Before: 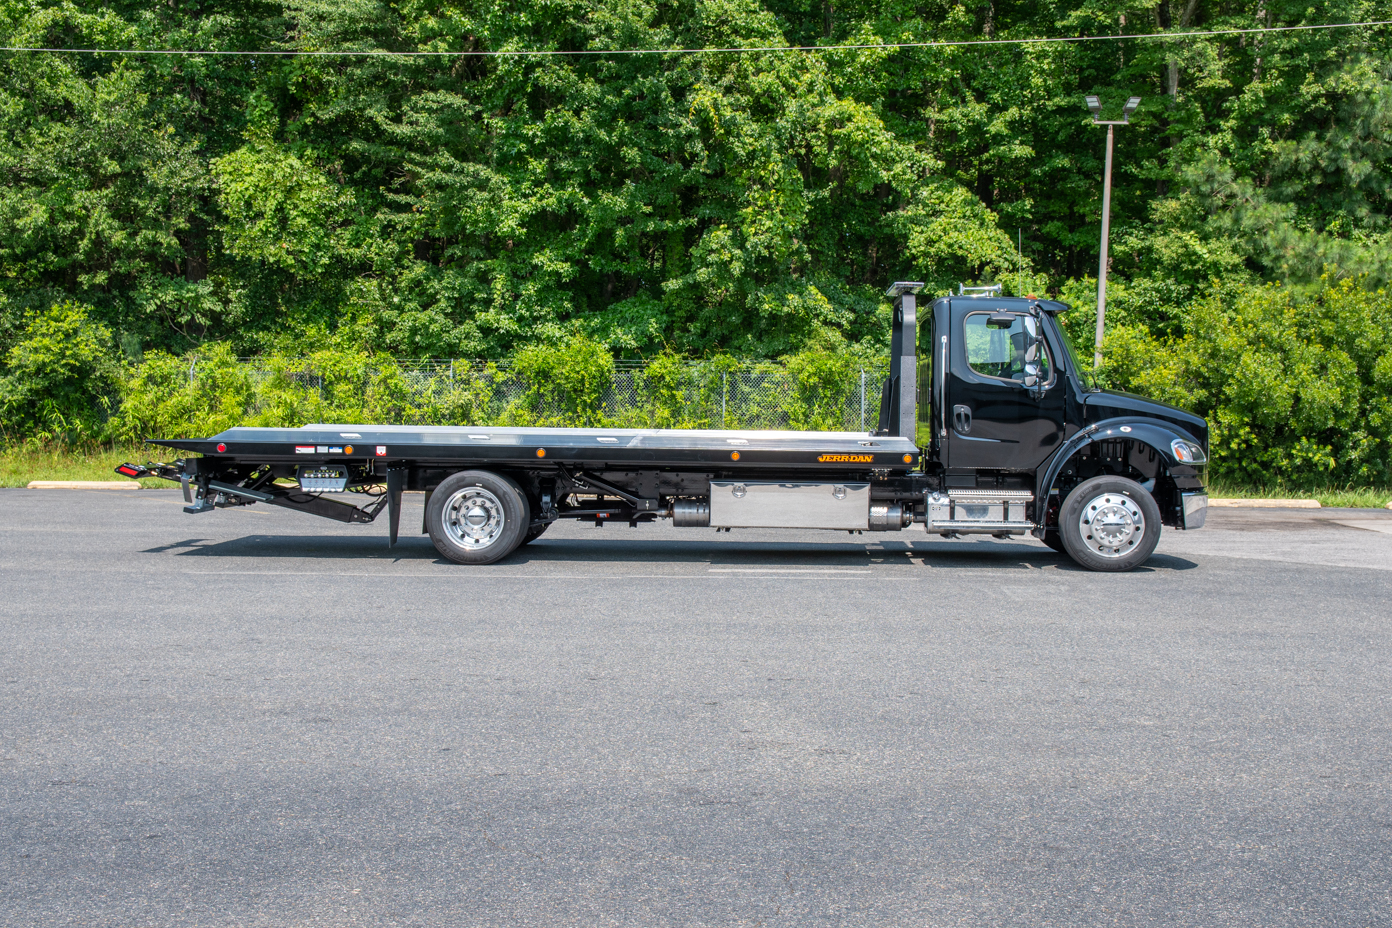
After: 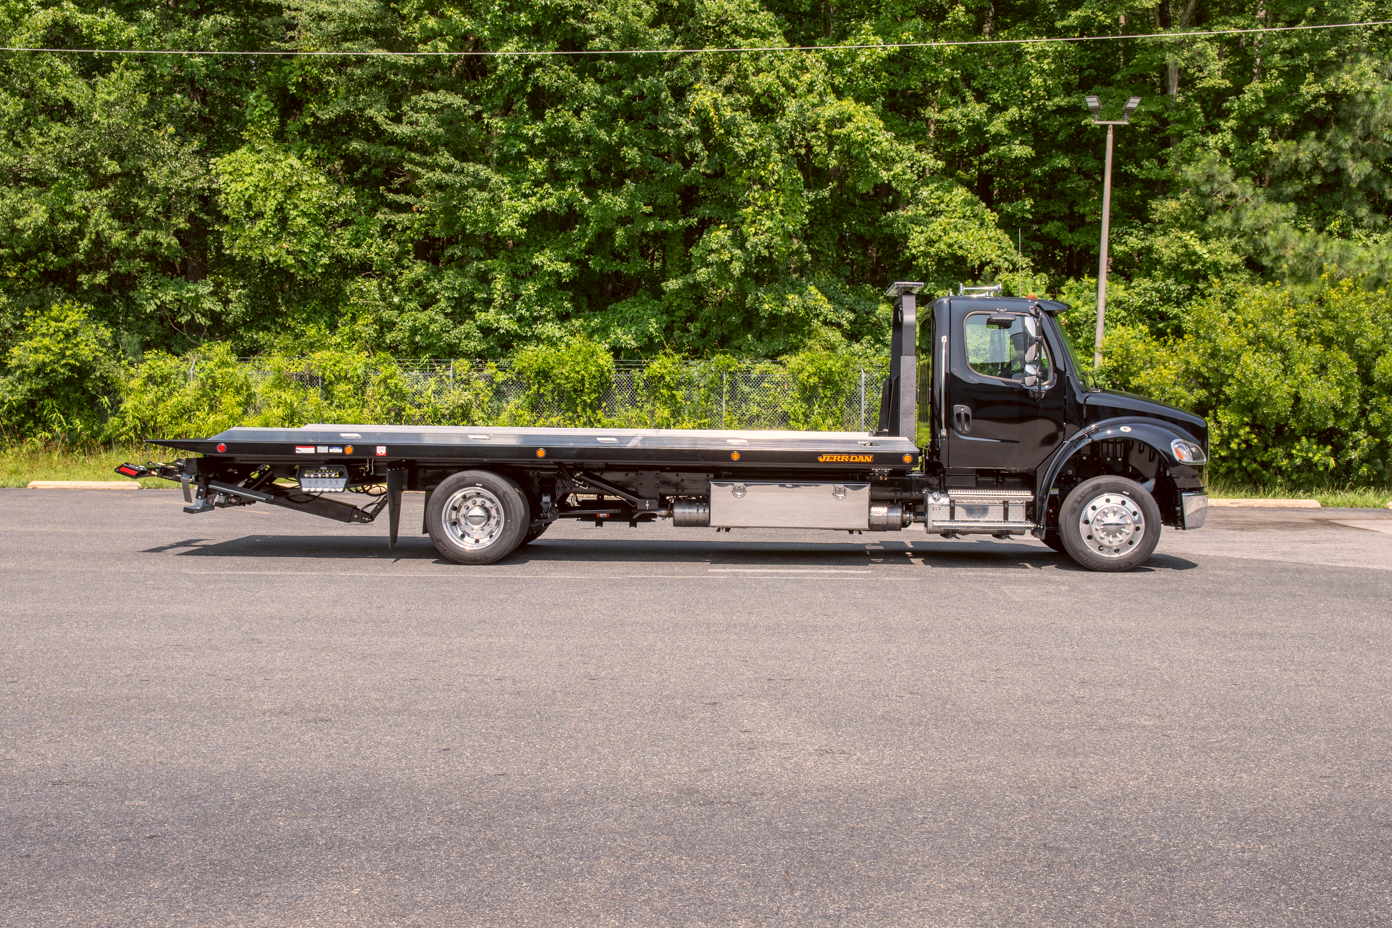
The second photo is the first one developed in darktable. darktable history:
color correction: highlights a* 6.27, highlights b* 8.19, shadows a* 5.94, shadows b* 7.23, saturation 0.9
